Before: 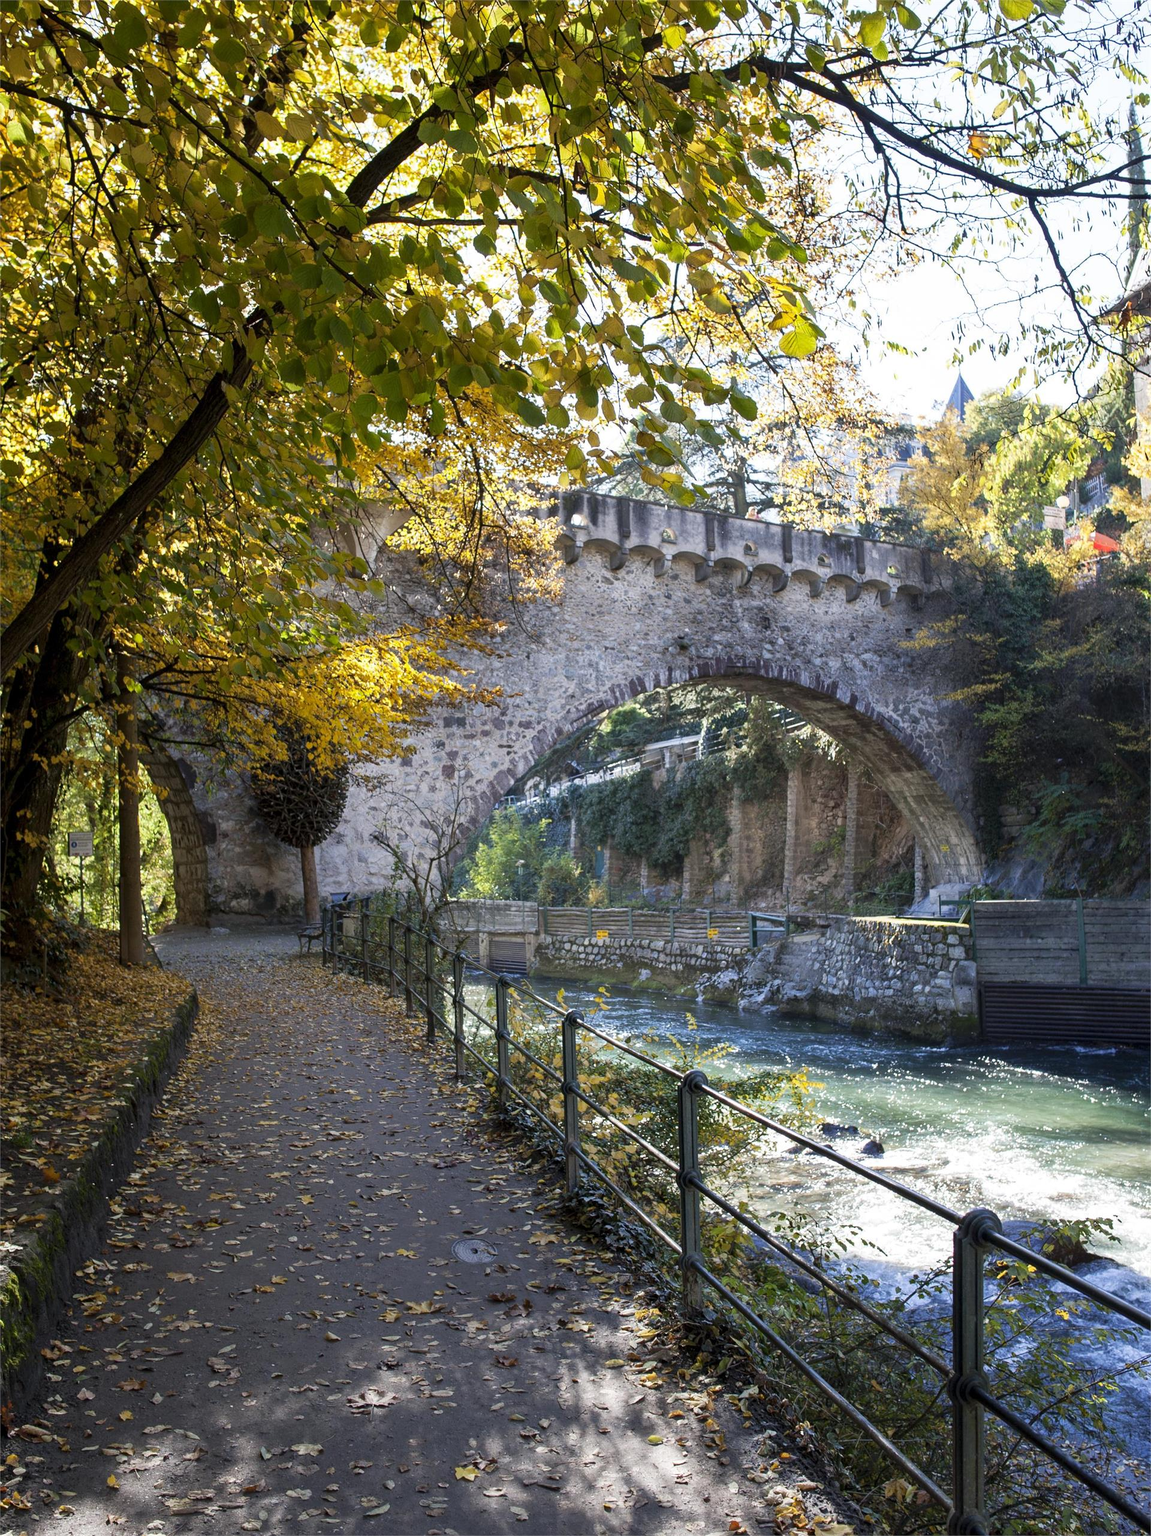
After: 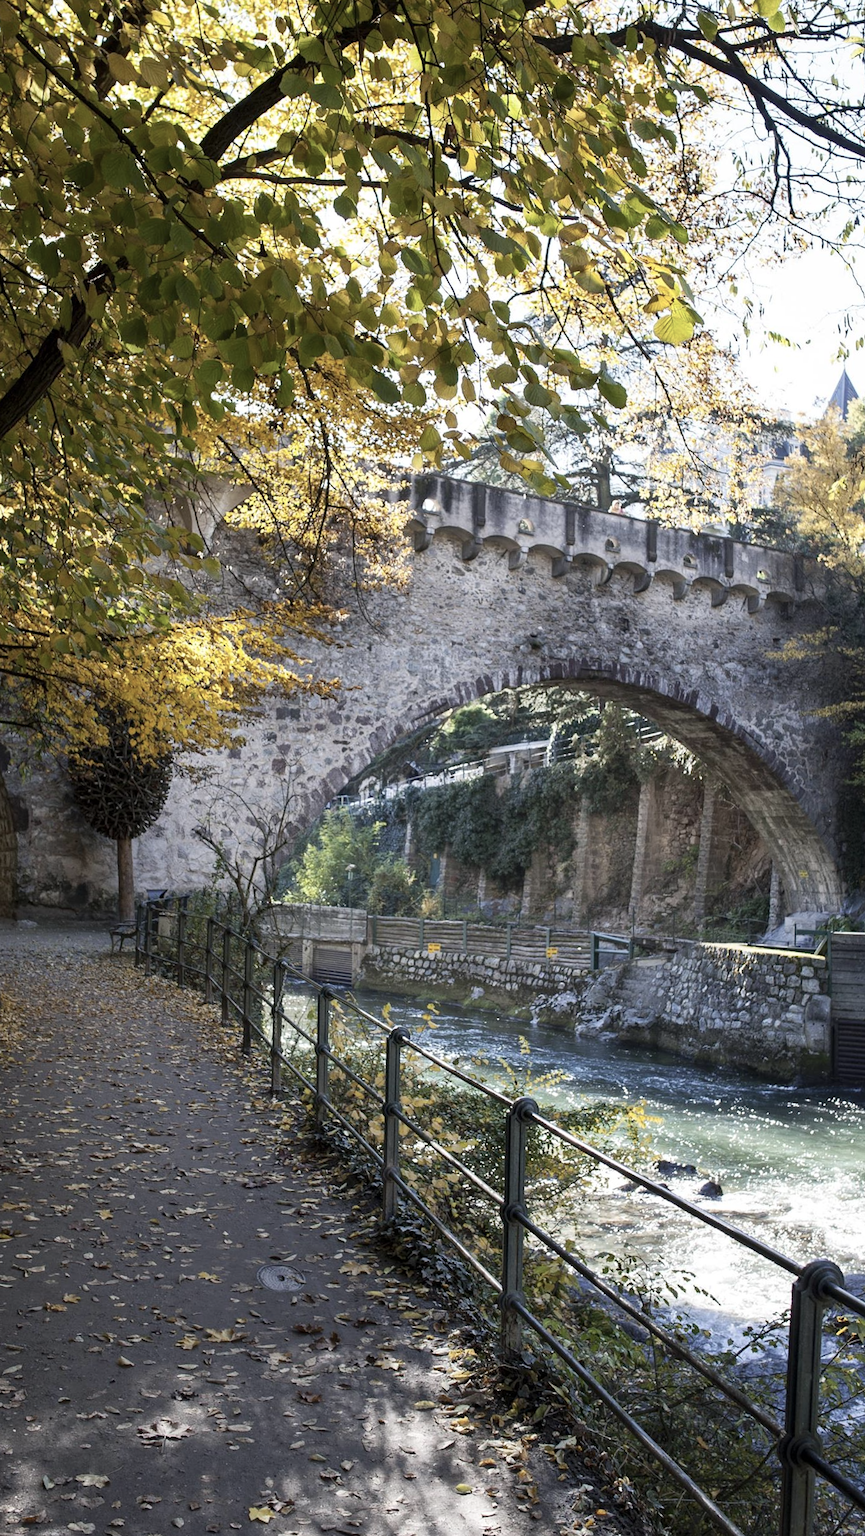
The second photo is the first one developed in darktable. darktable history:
tone equalizer: on, module defaults
contrast brightness saturation: contrast 0.096, saturation -0.281
crop and rotate: angle -2.84°, left 14.059%, top 0.024%, right 10.801%, bottom 0.056%
